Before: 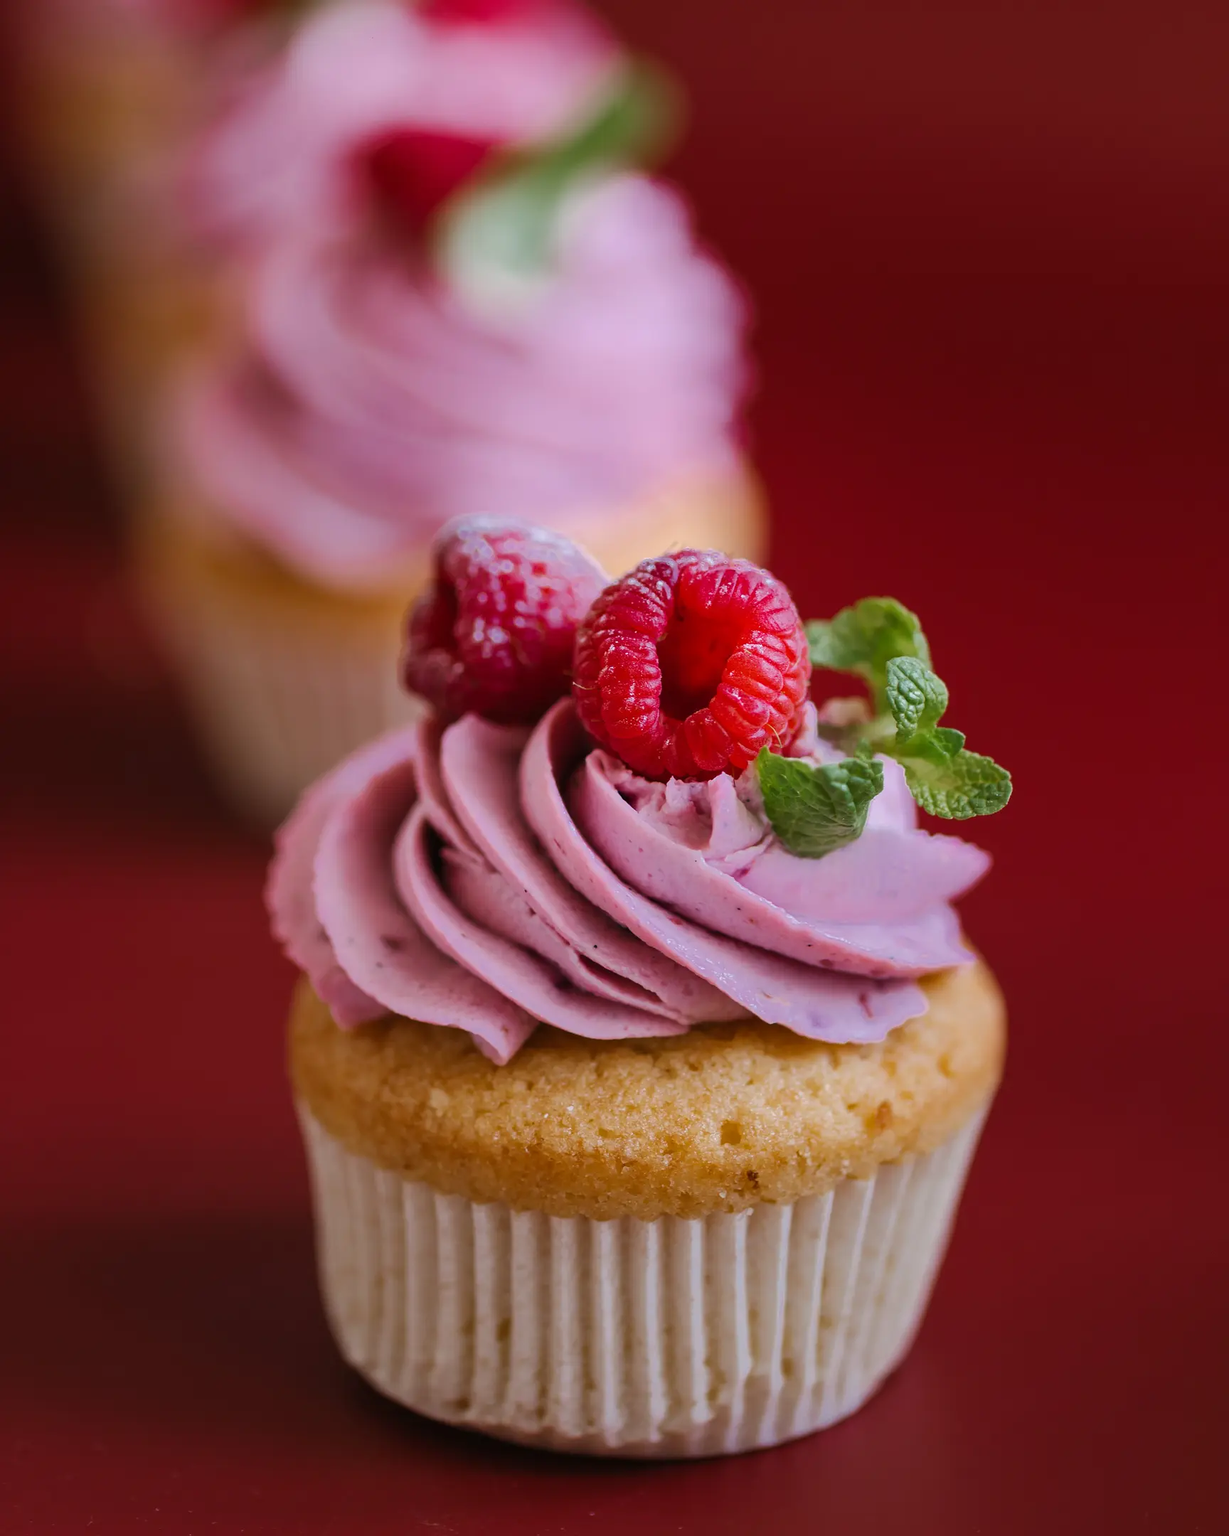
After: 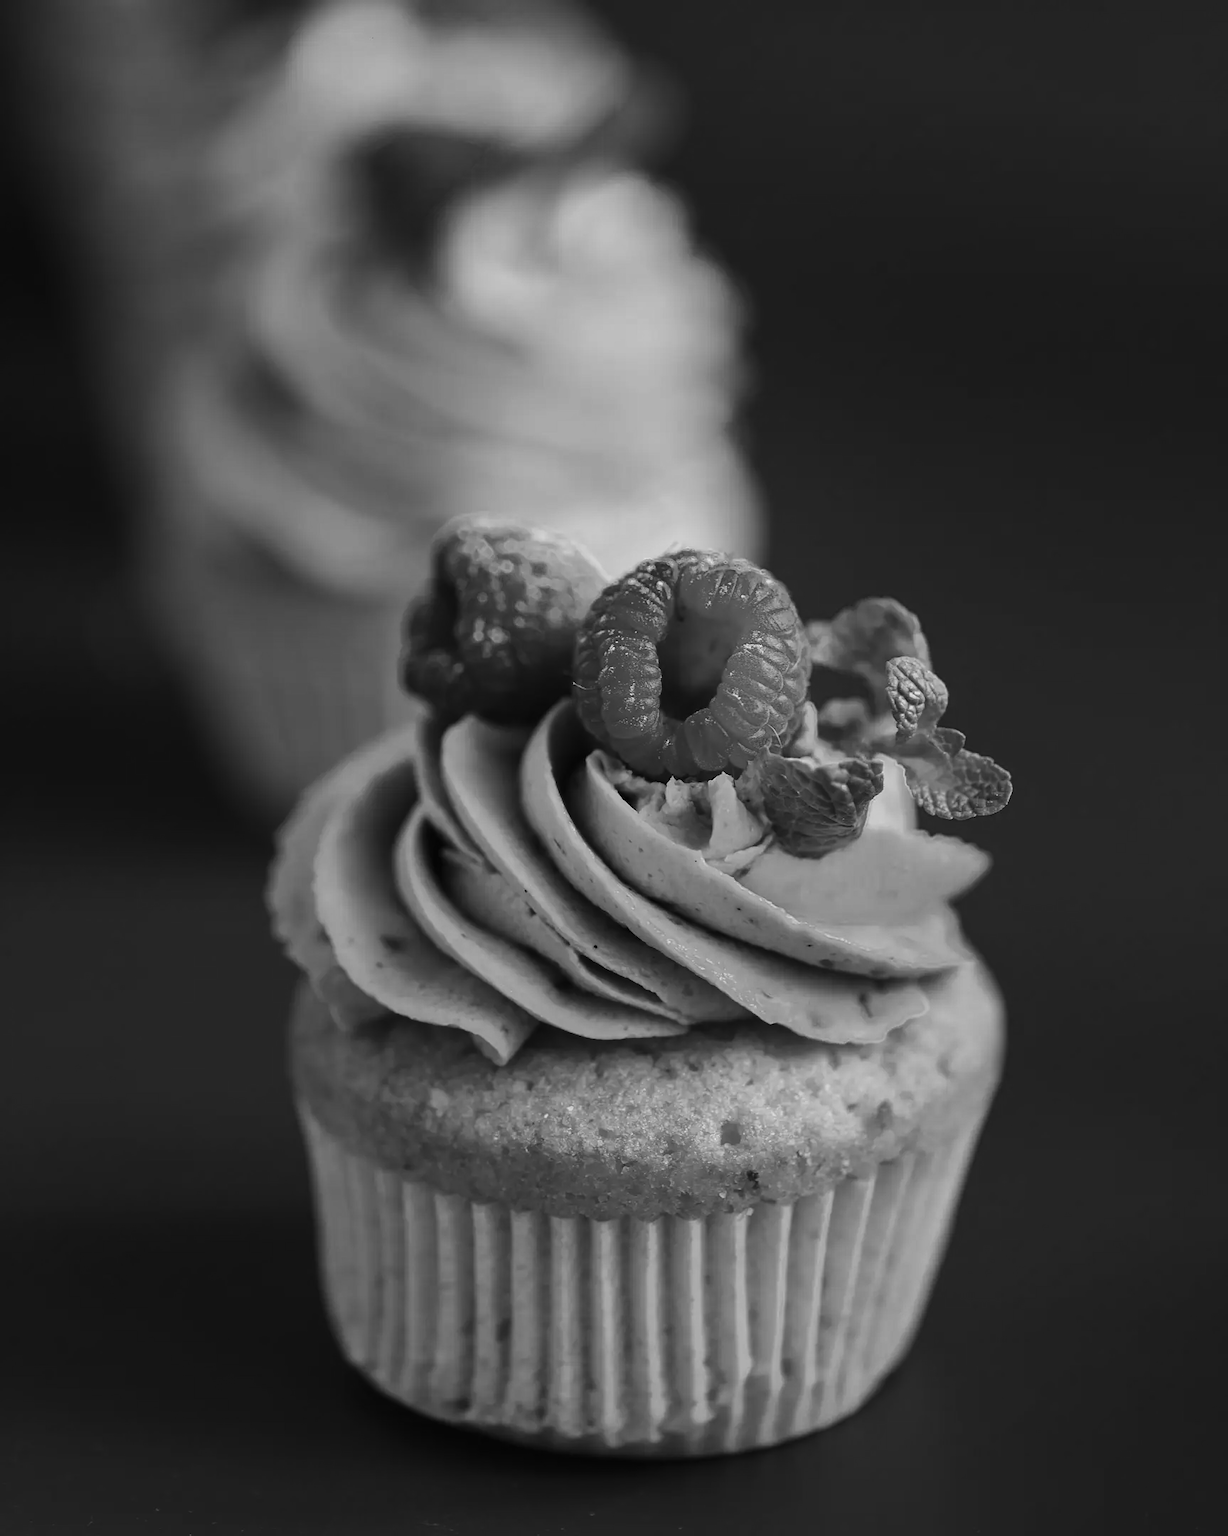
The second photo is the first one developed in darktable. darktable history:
monochrome: a 32, b 64, size 2.3
tone curve: curves: ch0 [(0, 0) (0.003, 0.004) (0.011, 0.009) (0.025, 0.017) (0.044, 0.029) (0.069, 0.04) (0.1, 0.051) (0.136, 0.07) (0.177, 0.095) (0.224, 0.131) (0.277, 0.179) (0.335, 0.237) (0.399, 0.302) (0.468, 0.386) (0.543, 0.471) (0.623, 0.576) (0.709, 0.699) (0.801, 0.817) (0.898, 0.917) (1, 1)], preserve colors none
